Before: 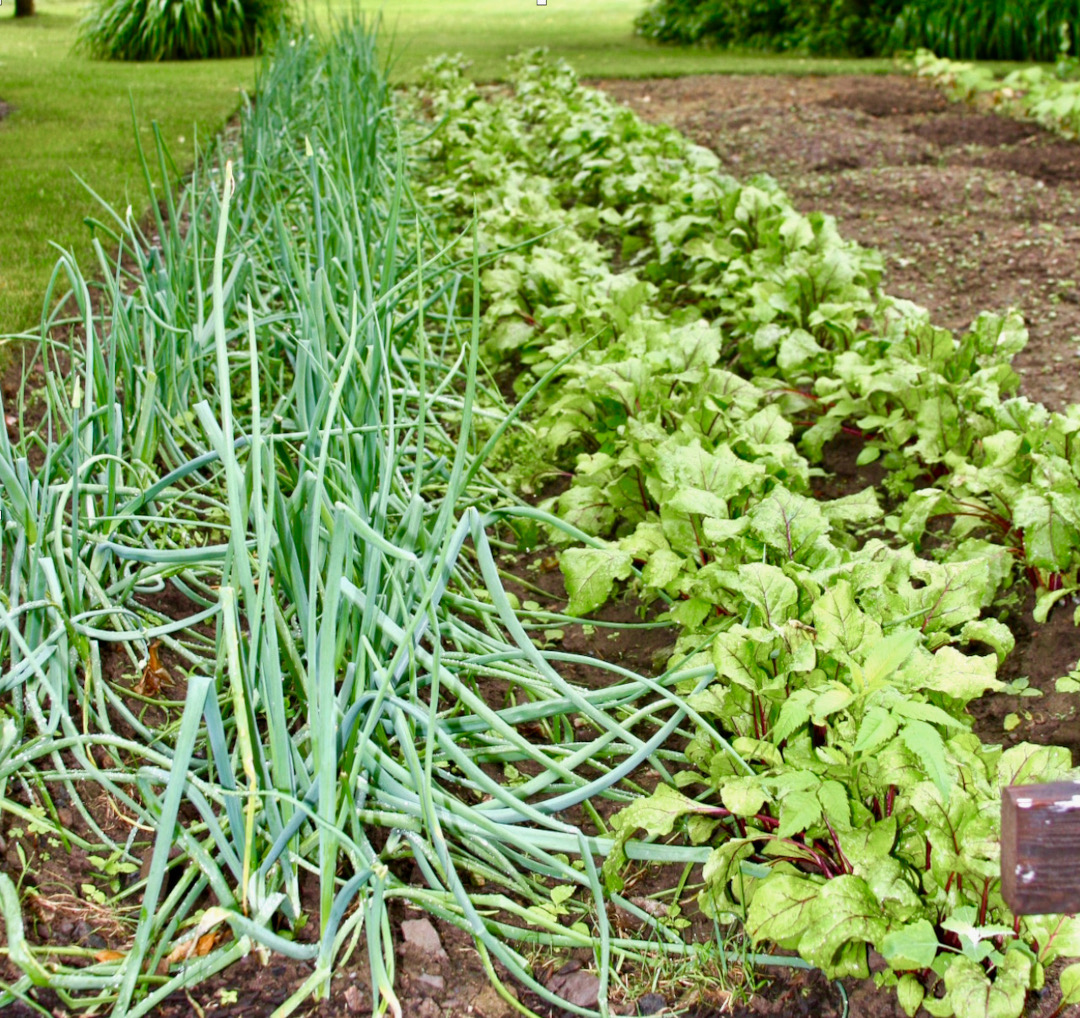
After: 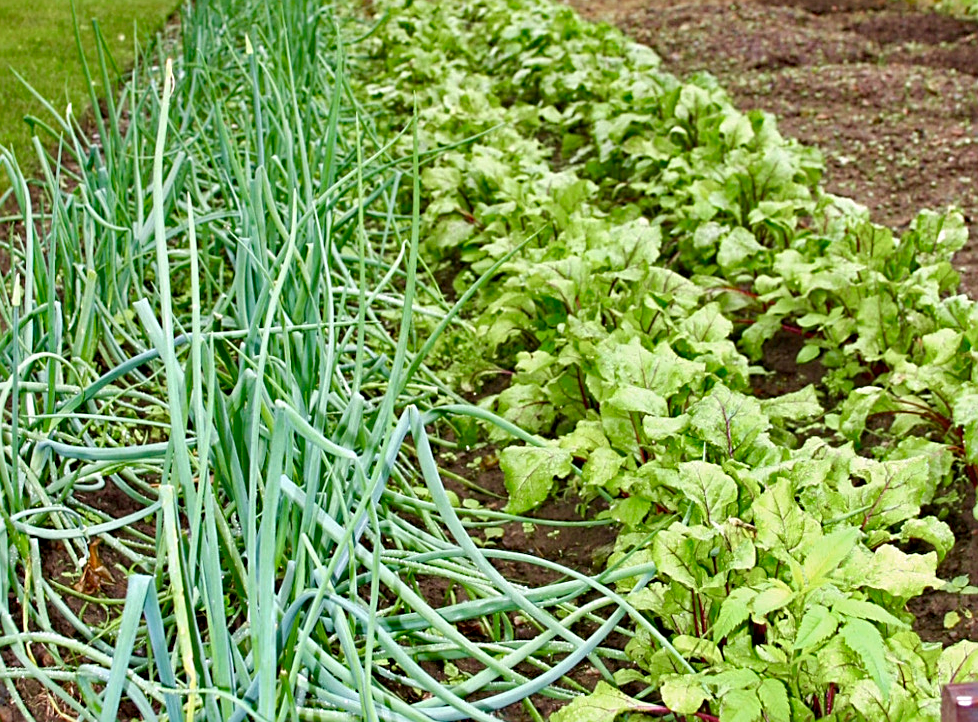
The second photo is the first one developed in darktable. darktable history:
crop: left 5.574%, top 10.066%, right 3.815%, bottom 18.969%
sharpen: amount 0.581
haze removal: strength 0.295, distance 0.254, compatibility mode true, adaptive false
